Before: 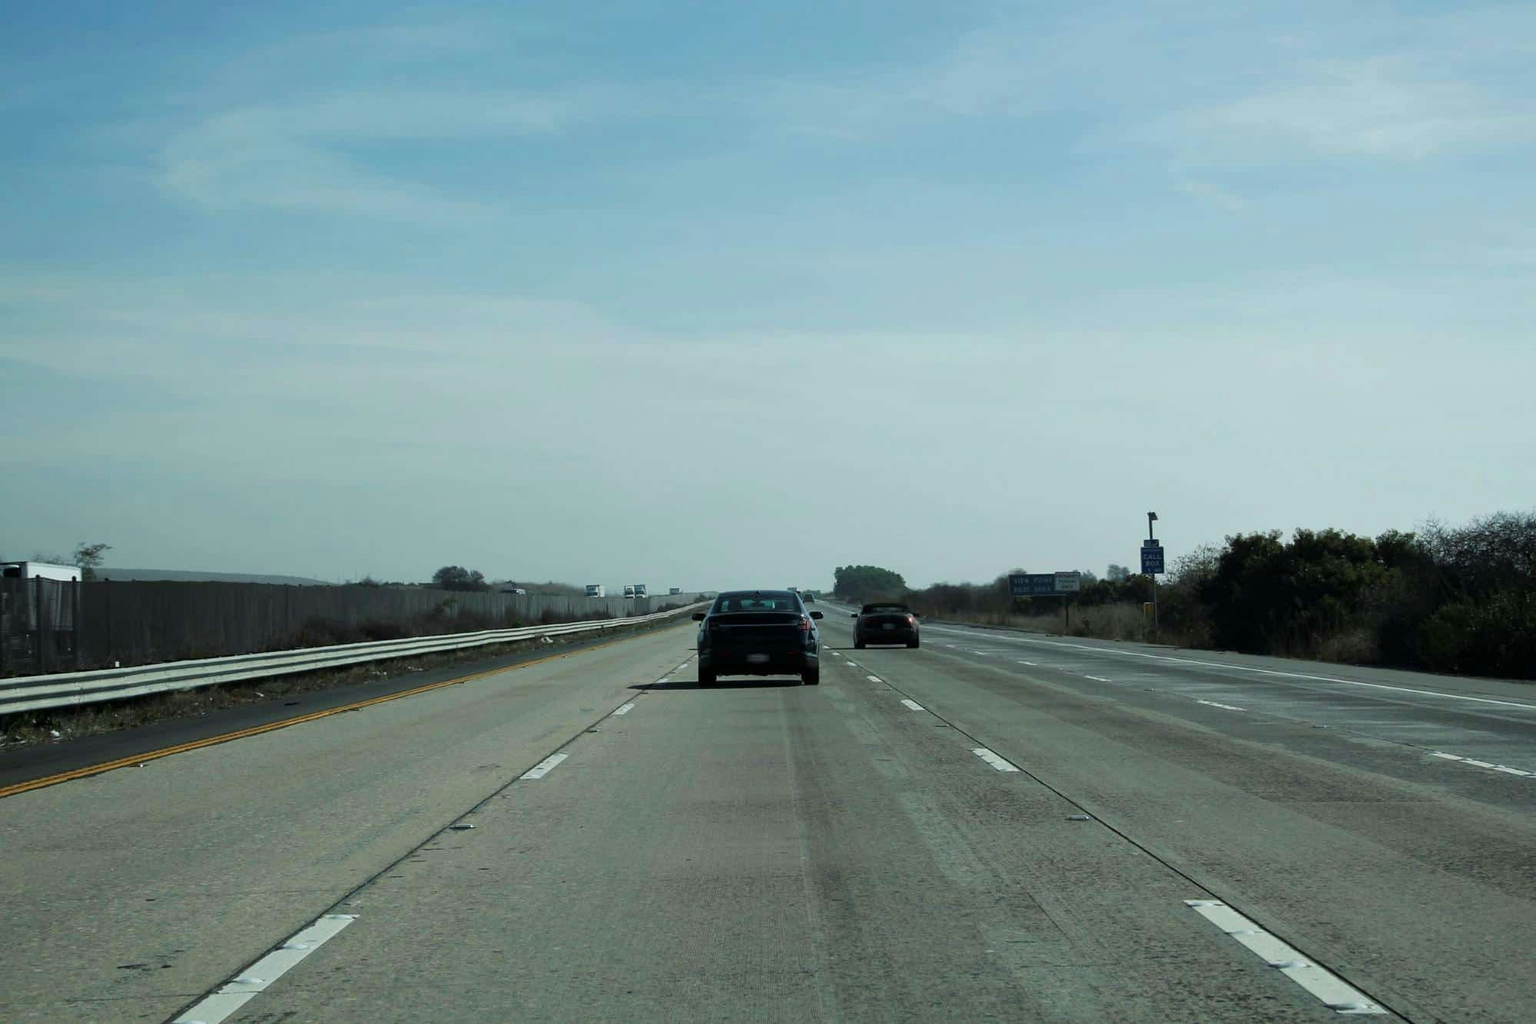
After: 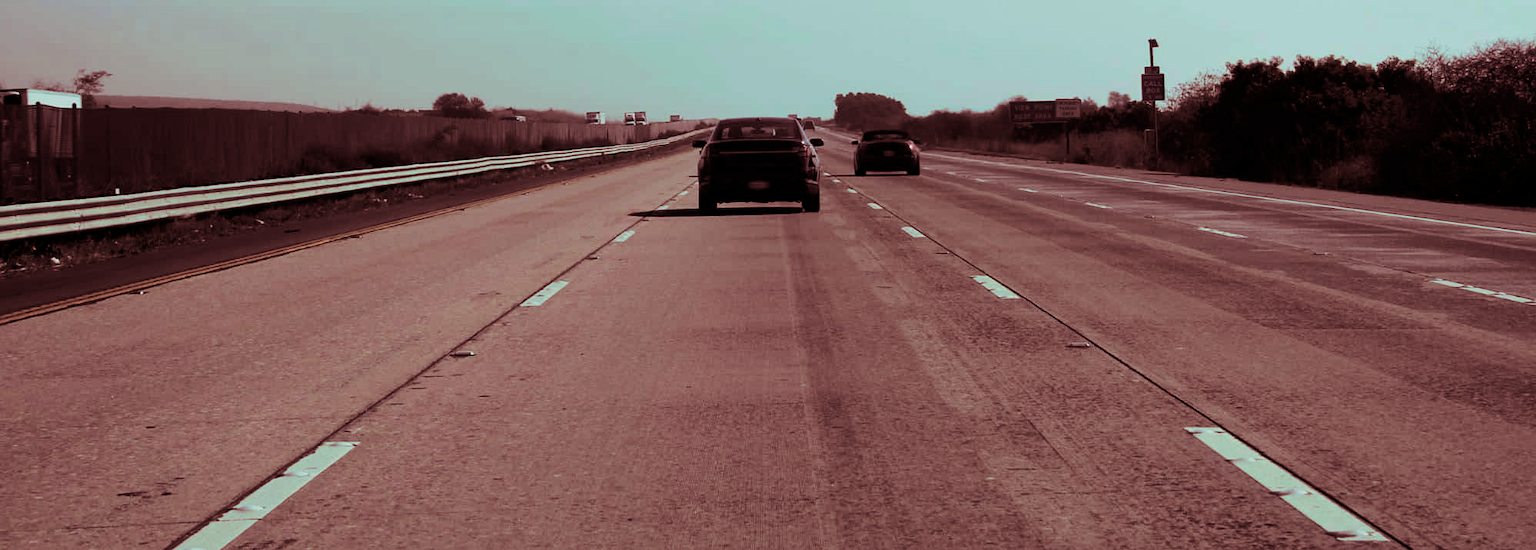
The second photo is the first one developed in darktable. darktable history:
split-toning: highlights › saturation 0, balance -61.83
tone curve: curves: ch0 [(0, 0) (0.068, 0.031) (0.175, 0.132) (0.337, 0.304) (0.498, 0.511) (0.748, 0.762) (0.993, 0.954)]; ch1 [(0, 0) (0.294, 0.184) (0.359, 0.34) (0.362, 0.35) (0.43, 0.41) (0.469, 0.453) (0.495, 0.489) (0.54, 0.563) (0.612, 0.641) (1, 1)]; ch2 [(0, 0) (0.431, 0.419) (0.495, 0.502) (0.524, 0.534) (0.557, 0.56) (0.634, 0.654) (0.728, 0.722) (1, 1)], color space Lab, independent channels, preserve colors none
crop and rotate: top 46.237%
